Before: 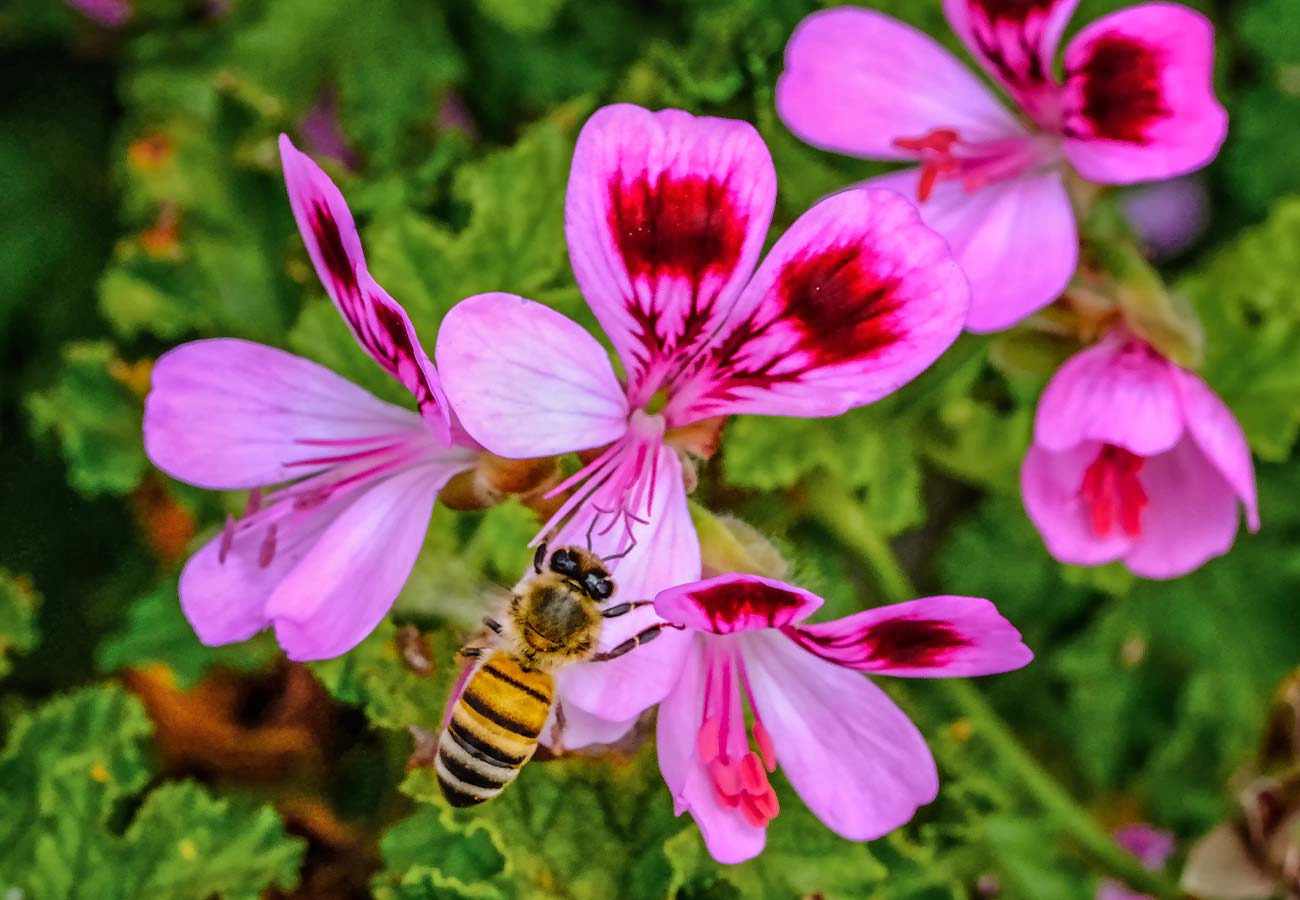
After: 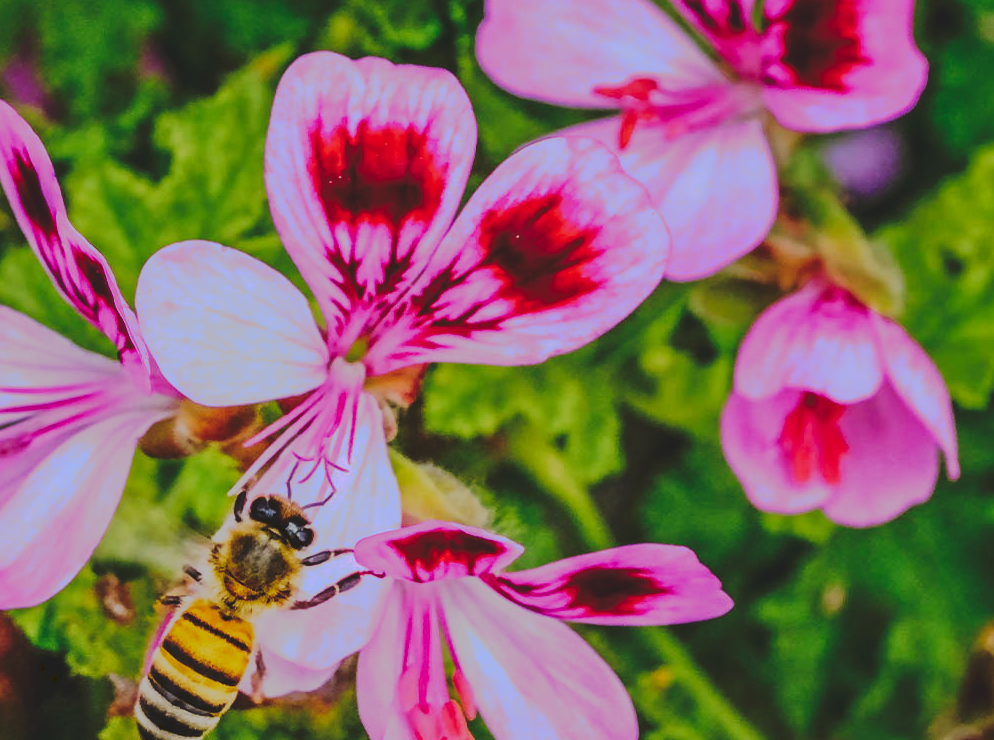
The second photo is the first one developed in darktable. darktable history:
tone curve: curves: ch0 [(0, 0) (0.003, 0.118) (0.011, 0.118) (0.025, 0.122) (0.044, 0.131) (0.069, 0.142) (0.1, 0.155) (0.136, 0.168) (0.177, 0.183) (0.224, 0.216) (0.277, 0.265) (0.335, 0.337) (0.399, 0.415) (0.468, 0.506) (0.543, 0.586) (0.623, 0.665) (0.709, 0.716) (0.801, 0.737) (0.898, 0.744) (1, 1)], preserve colors none
crop: left 23.095%, top 5.827%, bottom 11.854%
